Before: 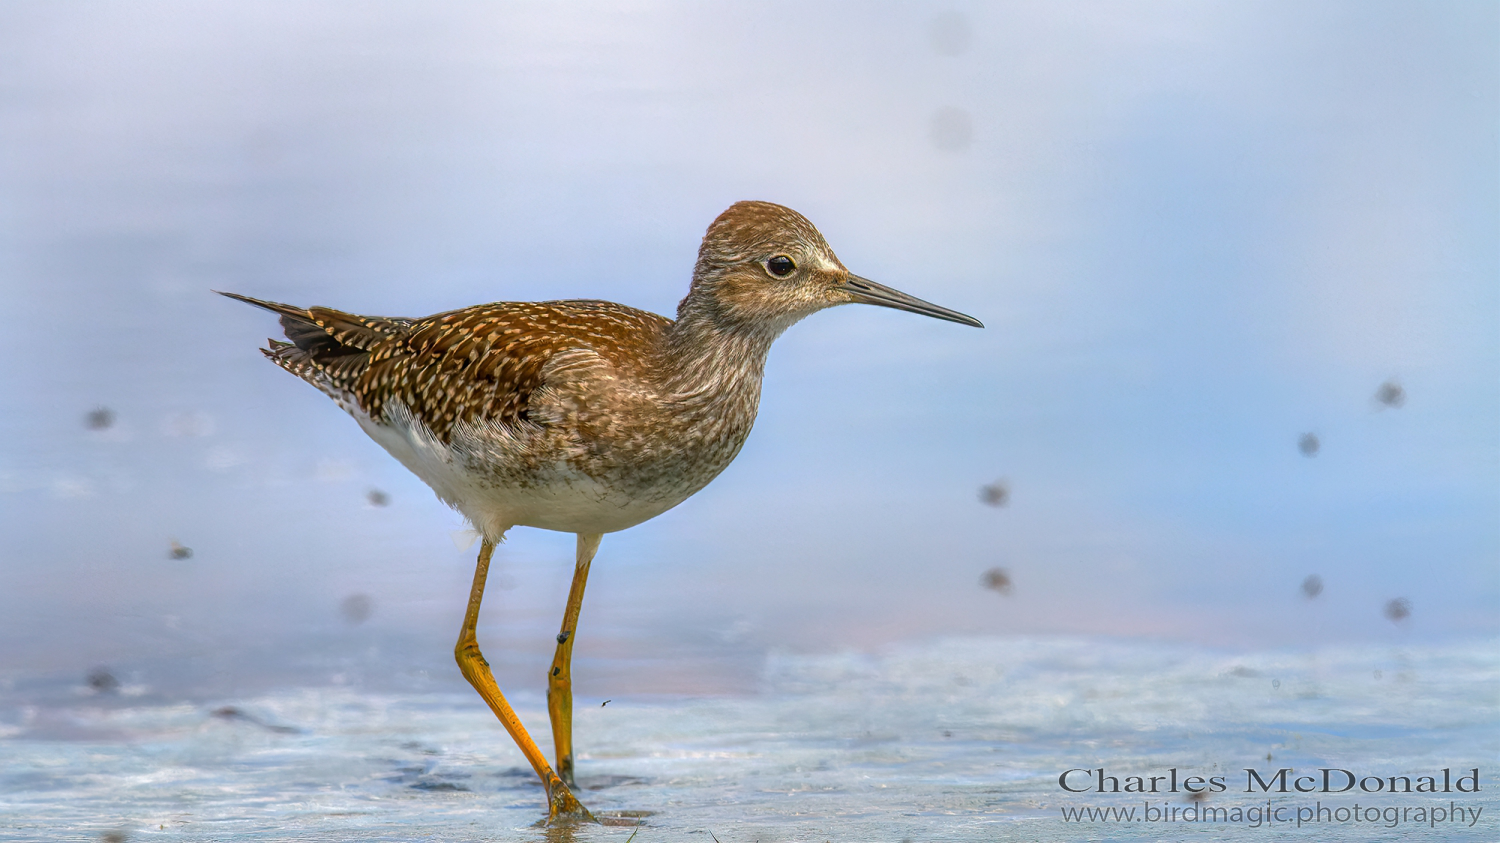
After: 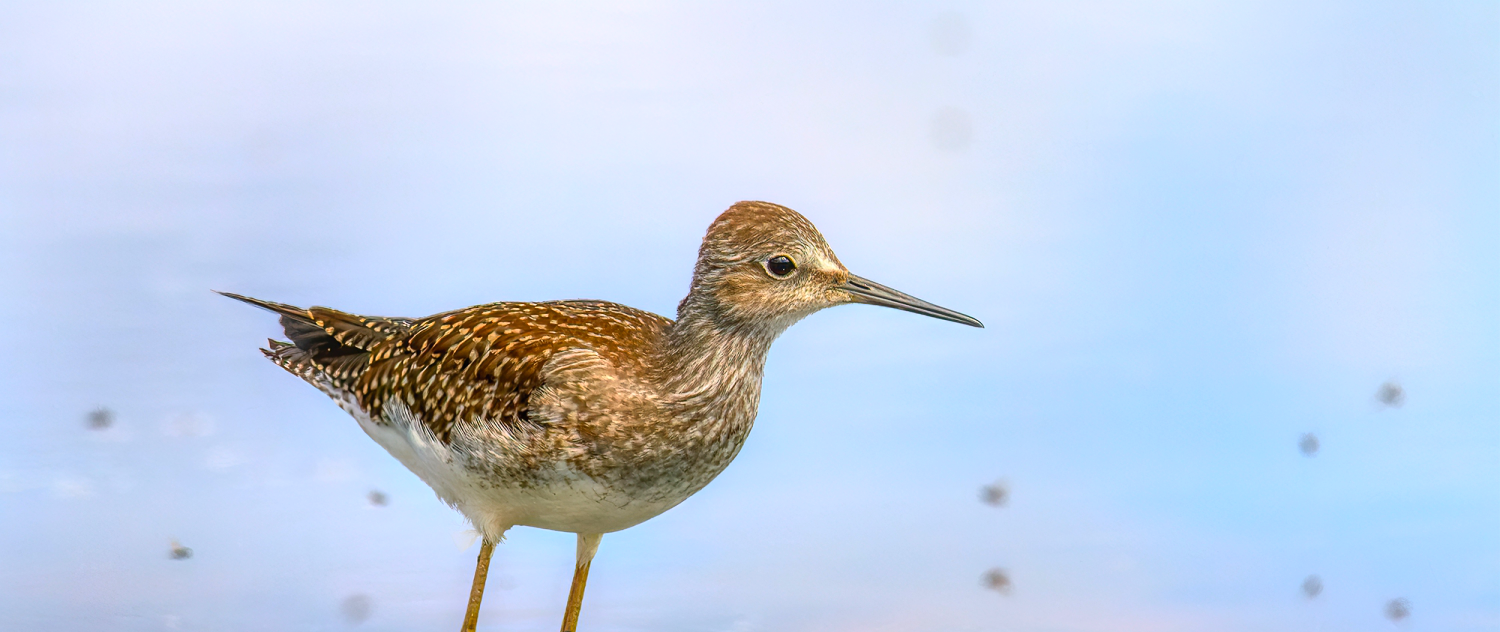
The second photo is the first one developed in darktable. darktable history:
crop: bottom 24.985%
contrast brightness saturation: contrast 0.204, brightness 0.156, saturation 0.223
